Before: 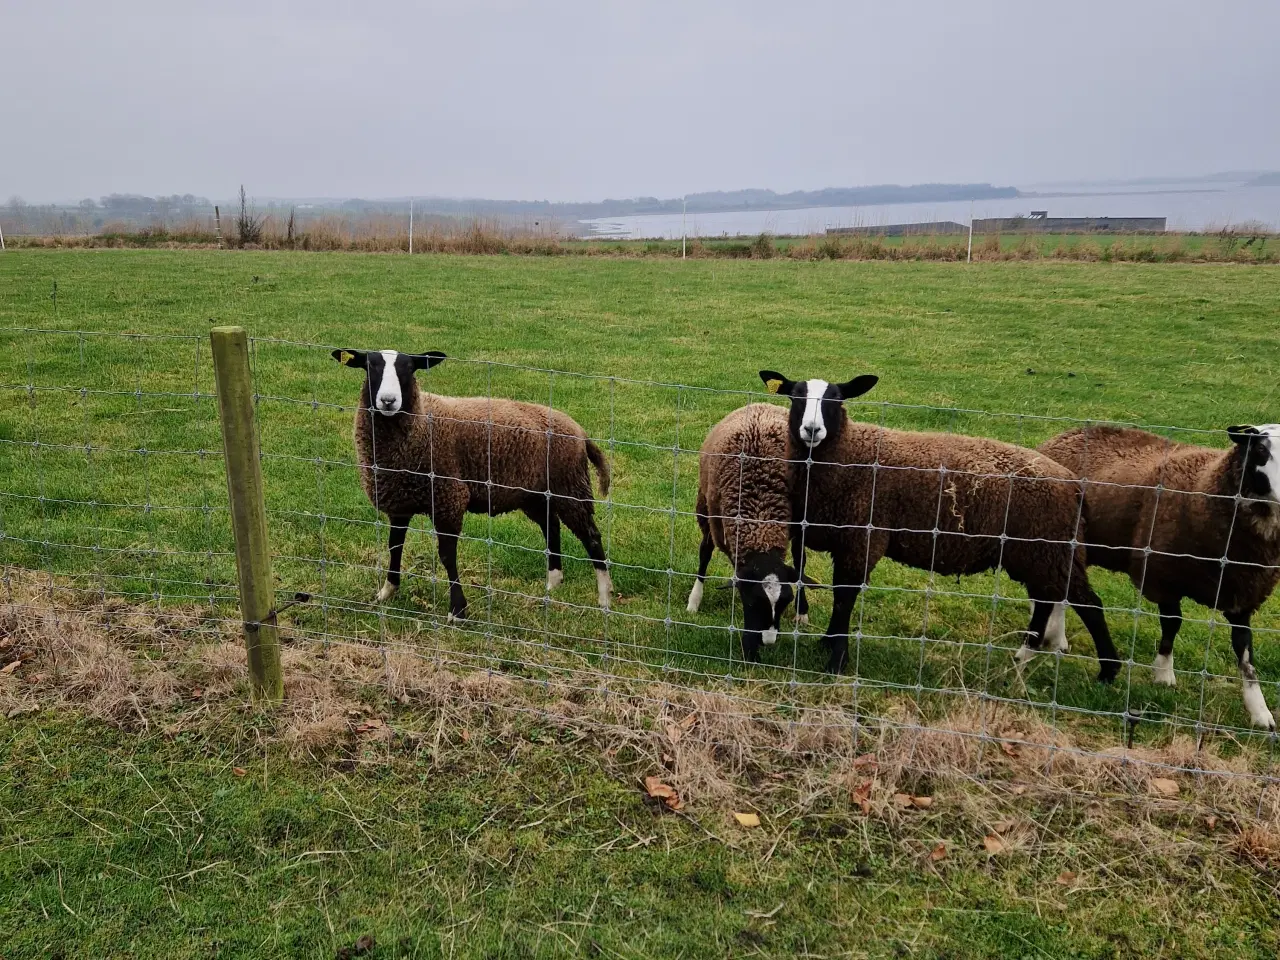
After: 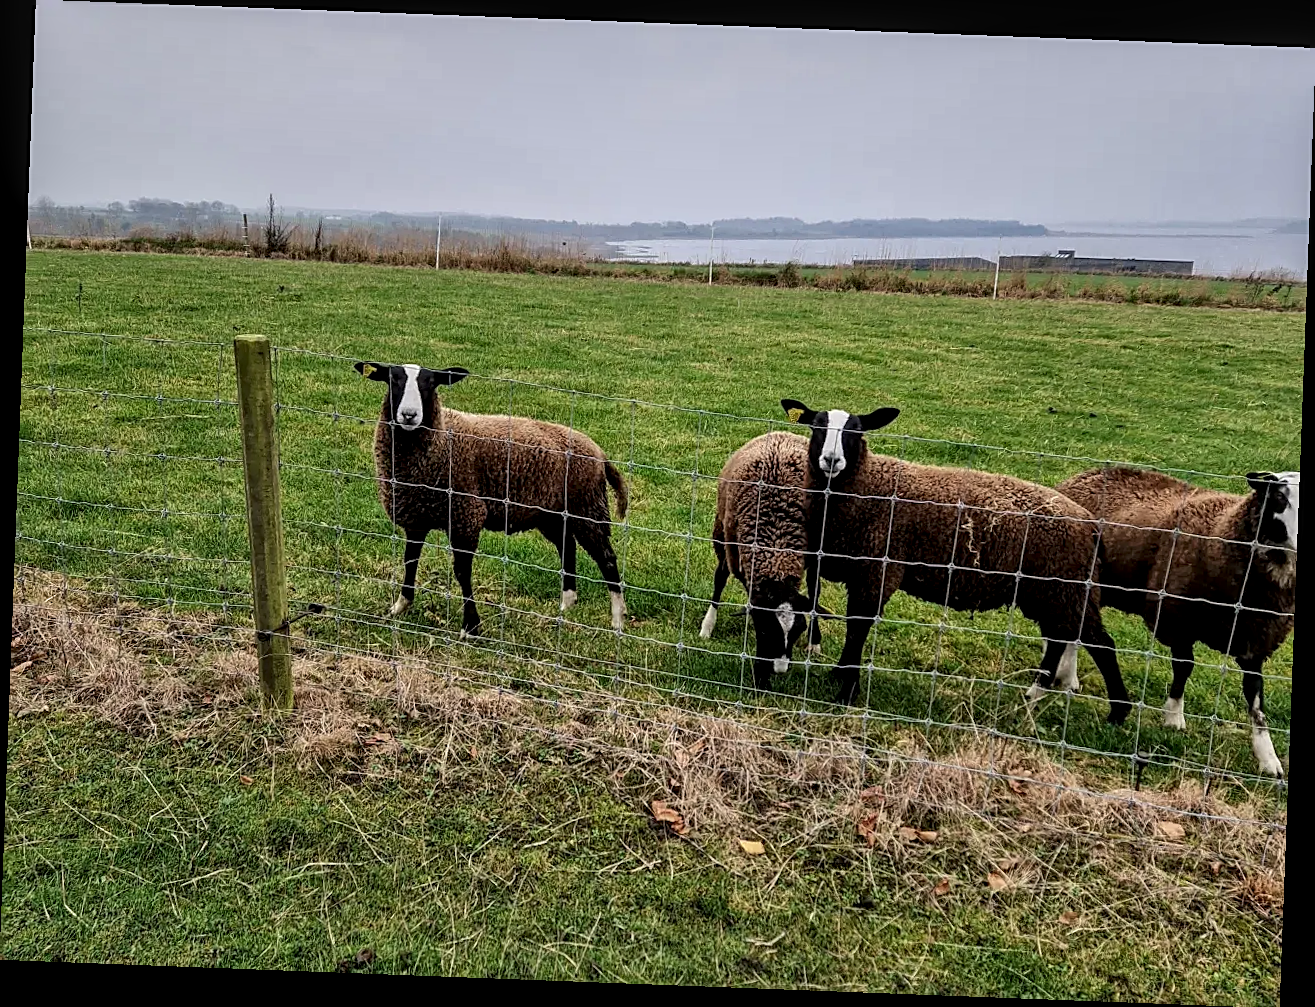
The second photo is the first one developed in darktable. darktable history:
rotate and perspective: rotation 2.17°, automatic cropping off
local contrast: detail 150%
sharpen: on, module defaults
